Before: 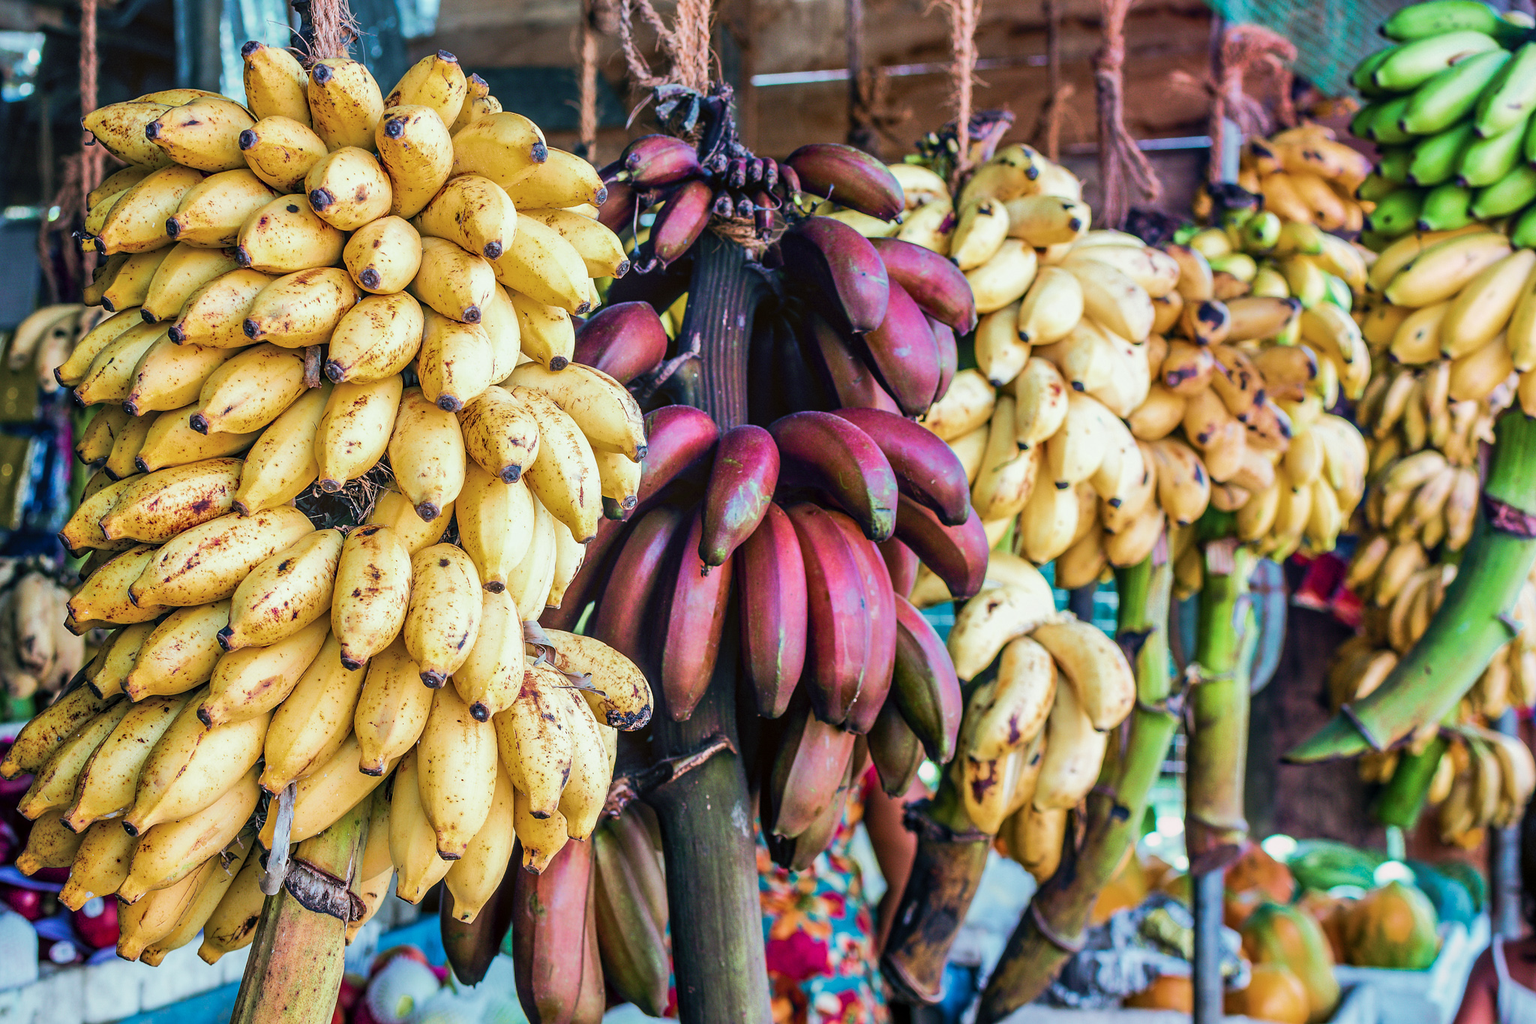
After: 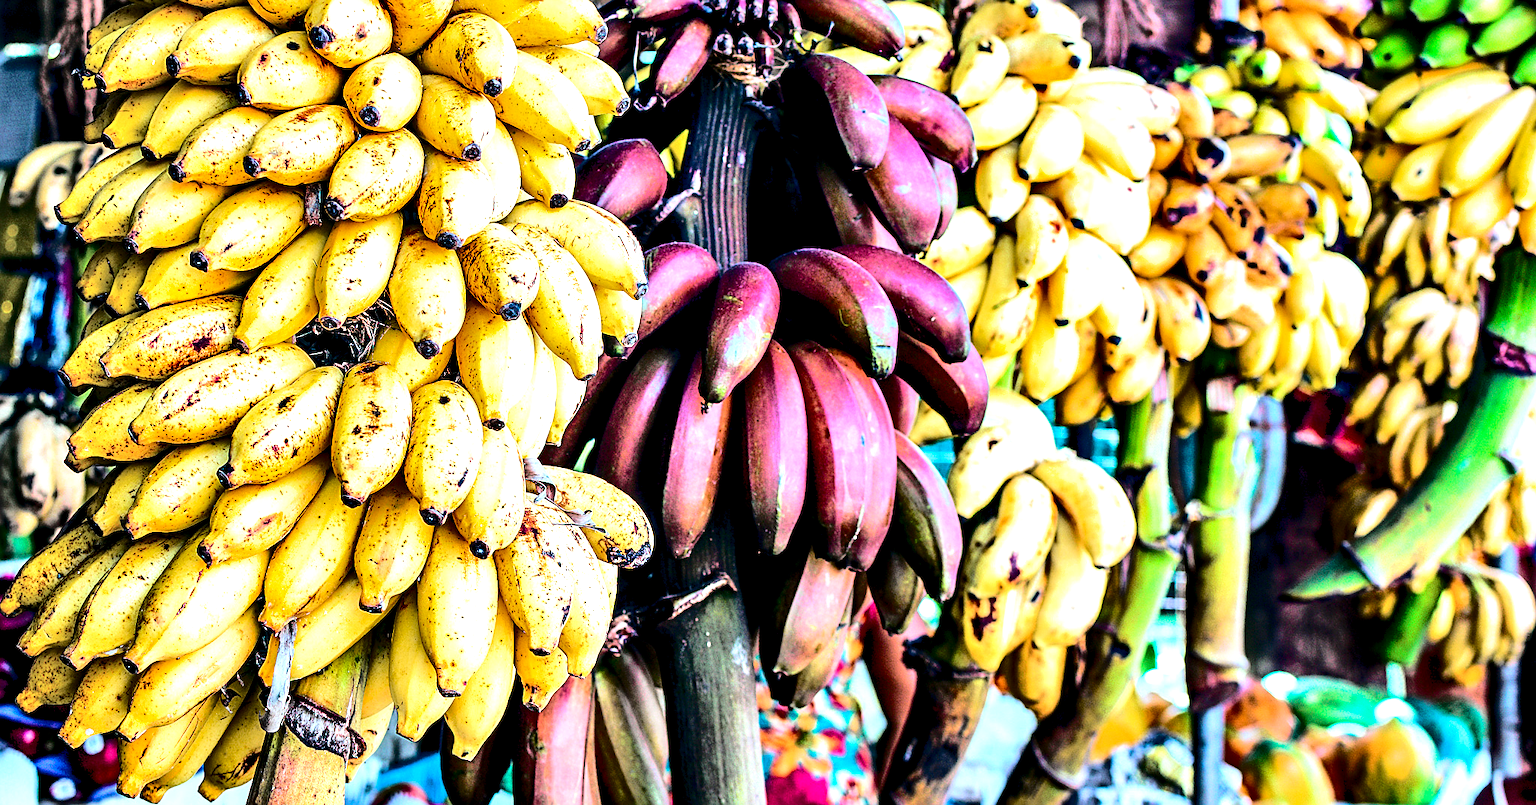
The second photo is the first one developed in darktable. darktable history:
crop and rotate: top 15.941%, bottom 5.345%
tone equalizer: smoothing diameter 24.82%, edges refinement/feathering 13.5, preserve details guided filter
exposure: black level correction 0, exposure 0.699 EV, compensate exposure bias true, compensate highlight preservation false
sharpen: on, module defaults
shadows and highlights: shadows color adjustment 97.99%, highlights color adjustment 57.96%, soften with gaussian
contrast equalizer: y [[0.6 ×6], [0.55 ×6], [0 ×6], [0 ×6], [0 ×6]]
tone curve: curves: ch0 [(0, 0) (0.094, 0.039) (0.243, 0.155) (0.411, 0.482) (0.479, 0.583) (0.654, 0.742) (0.793, 0.851) (0.994, 0.974)]; ch1 [(0, 0) (0.161, 0.092) (0.35, 0.33) (0.392, 0.392) (0.456, 0.456) (0.505, 0.502) (0.537, 0.518) (0.553, 0.53) (0.573, 0.569) (0.718, 0.718) (1, 1)]; ch2 [(0, 0) (0.346, 0.362) (0.411, 0.412) (0.502, 0.502) (0.531, 0.521) (0.576, 0.553) (0.615, 0.621) (1, 1)], color space Lab, independent channels, preserve colors none
